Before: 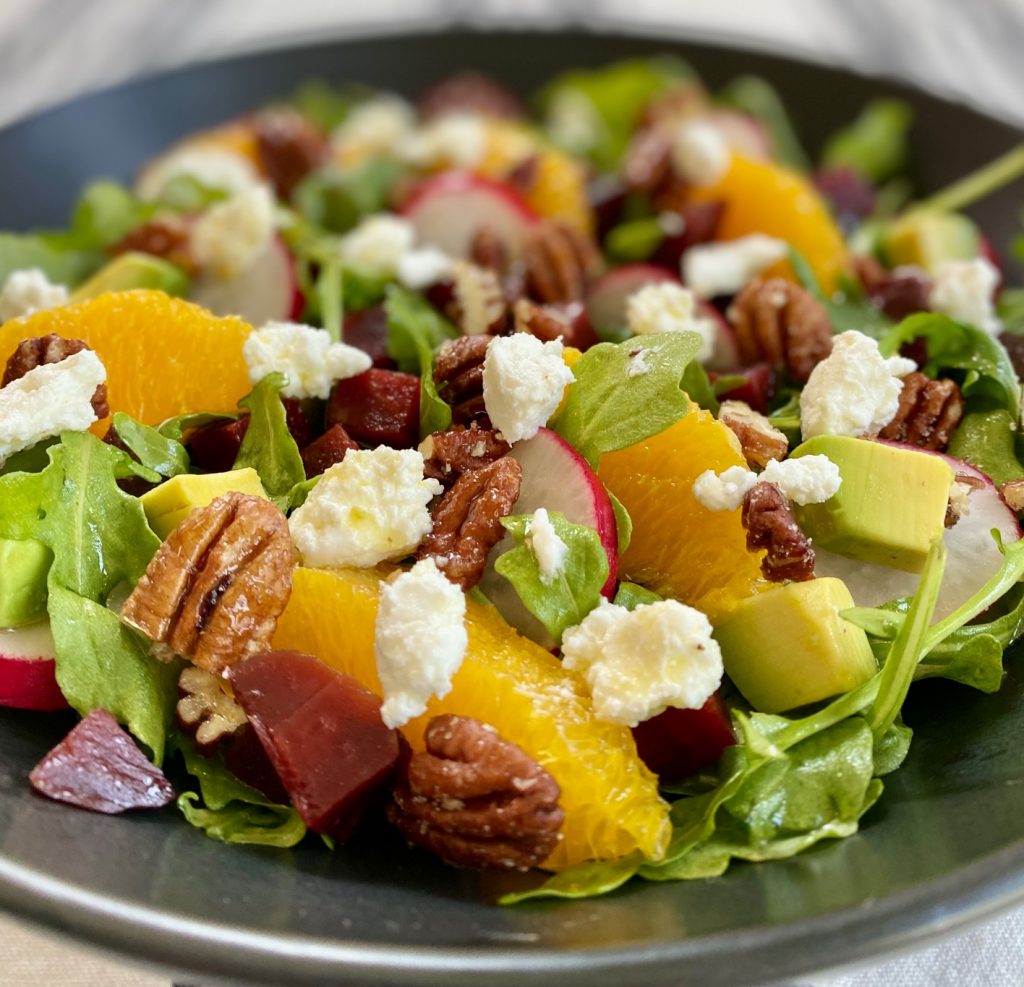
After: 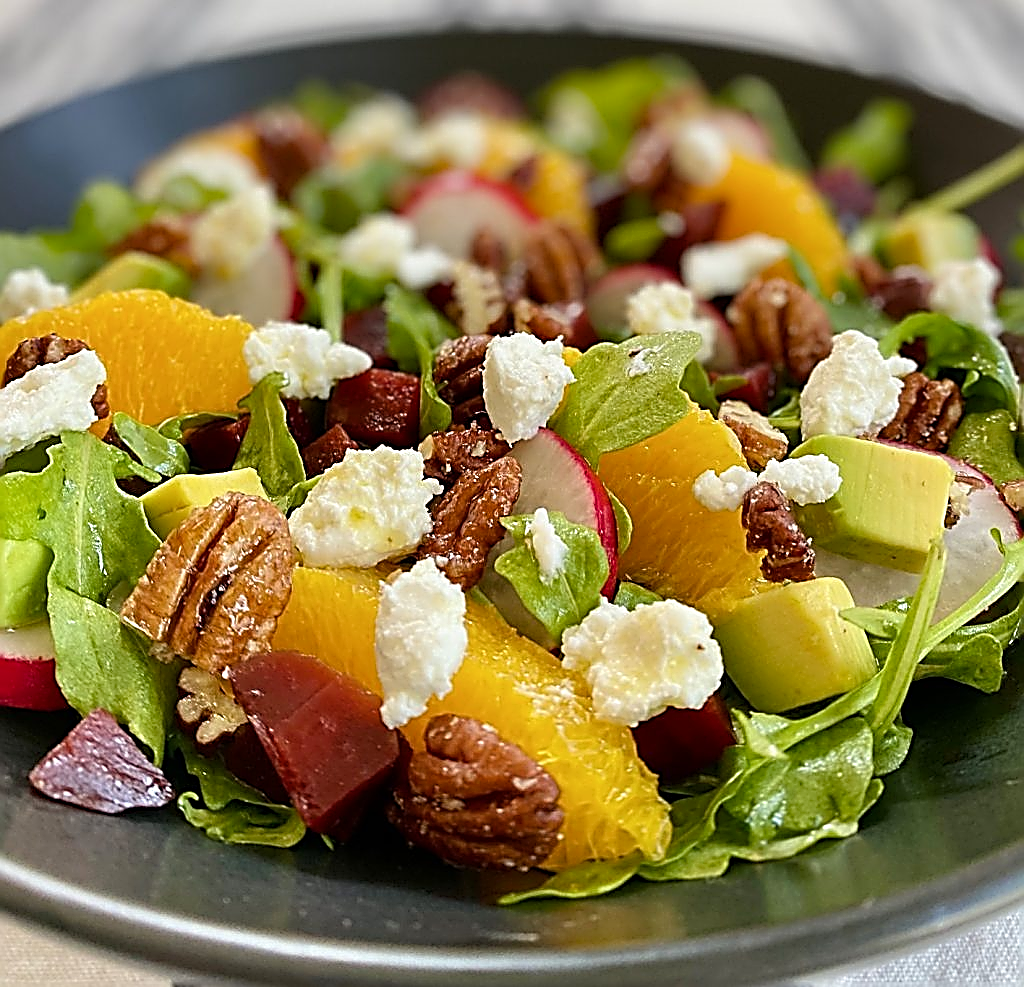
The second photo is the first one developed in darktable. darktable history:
color balance rgb: perceptual saturation grading › global saturation 1.855%, perceptual saturation grading › highlights -3.018%, perceptual saturation grading › mid-tones 3.781%, perceptual saturation grading › shadows 8.978%
sharpen: amount 1.985
